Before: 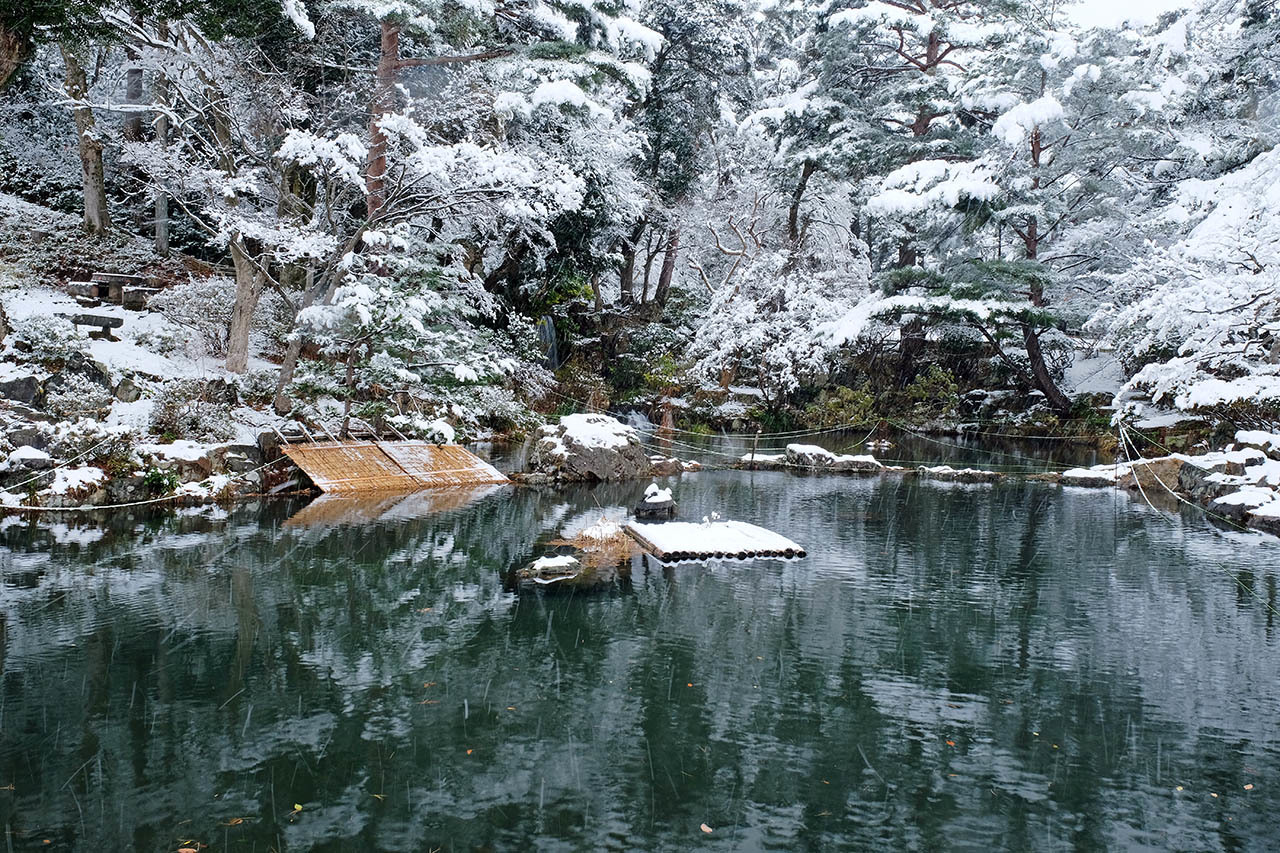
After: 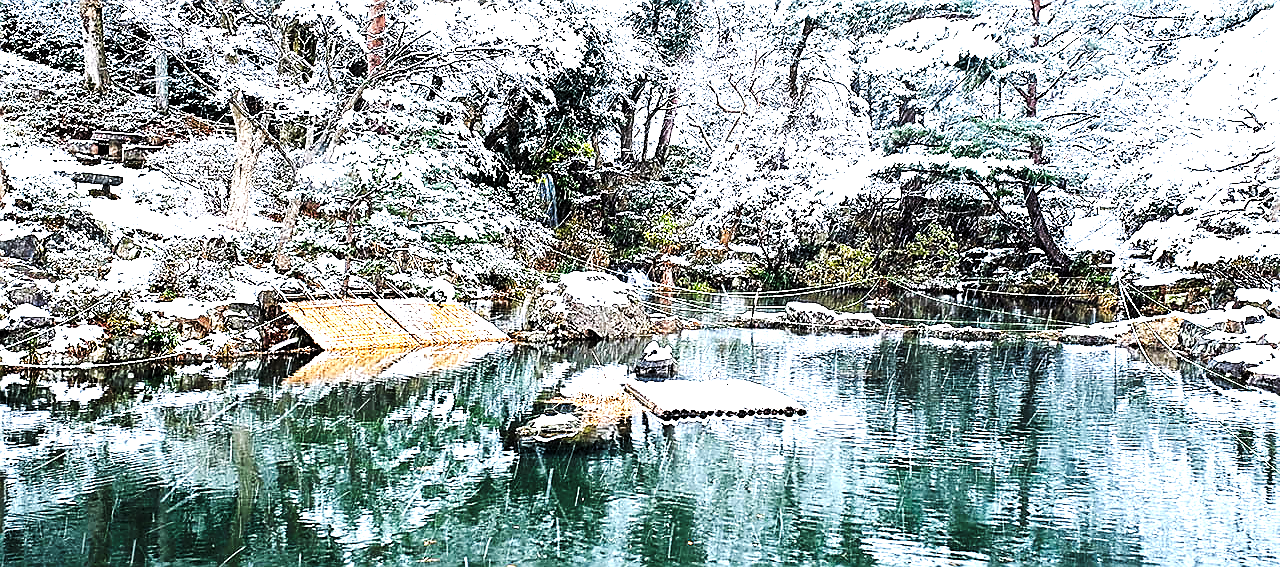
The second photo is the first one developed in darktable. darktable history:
levels: levels [0.012, 0.367, 0.697]
base curve: curves: ch0 [(0, 0) (0.028, 0.03) (0.121, 0.232) (0.46, 0.748) (0.859, 0.968) (1, 1)], preserve colors none
crop: top 16.721%, bottom 16.735%
sharpen: radius 1.414, amount 1.253, threshold 0.749
